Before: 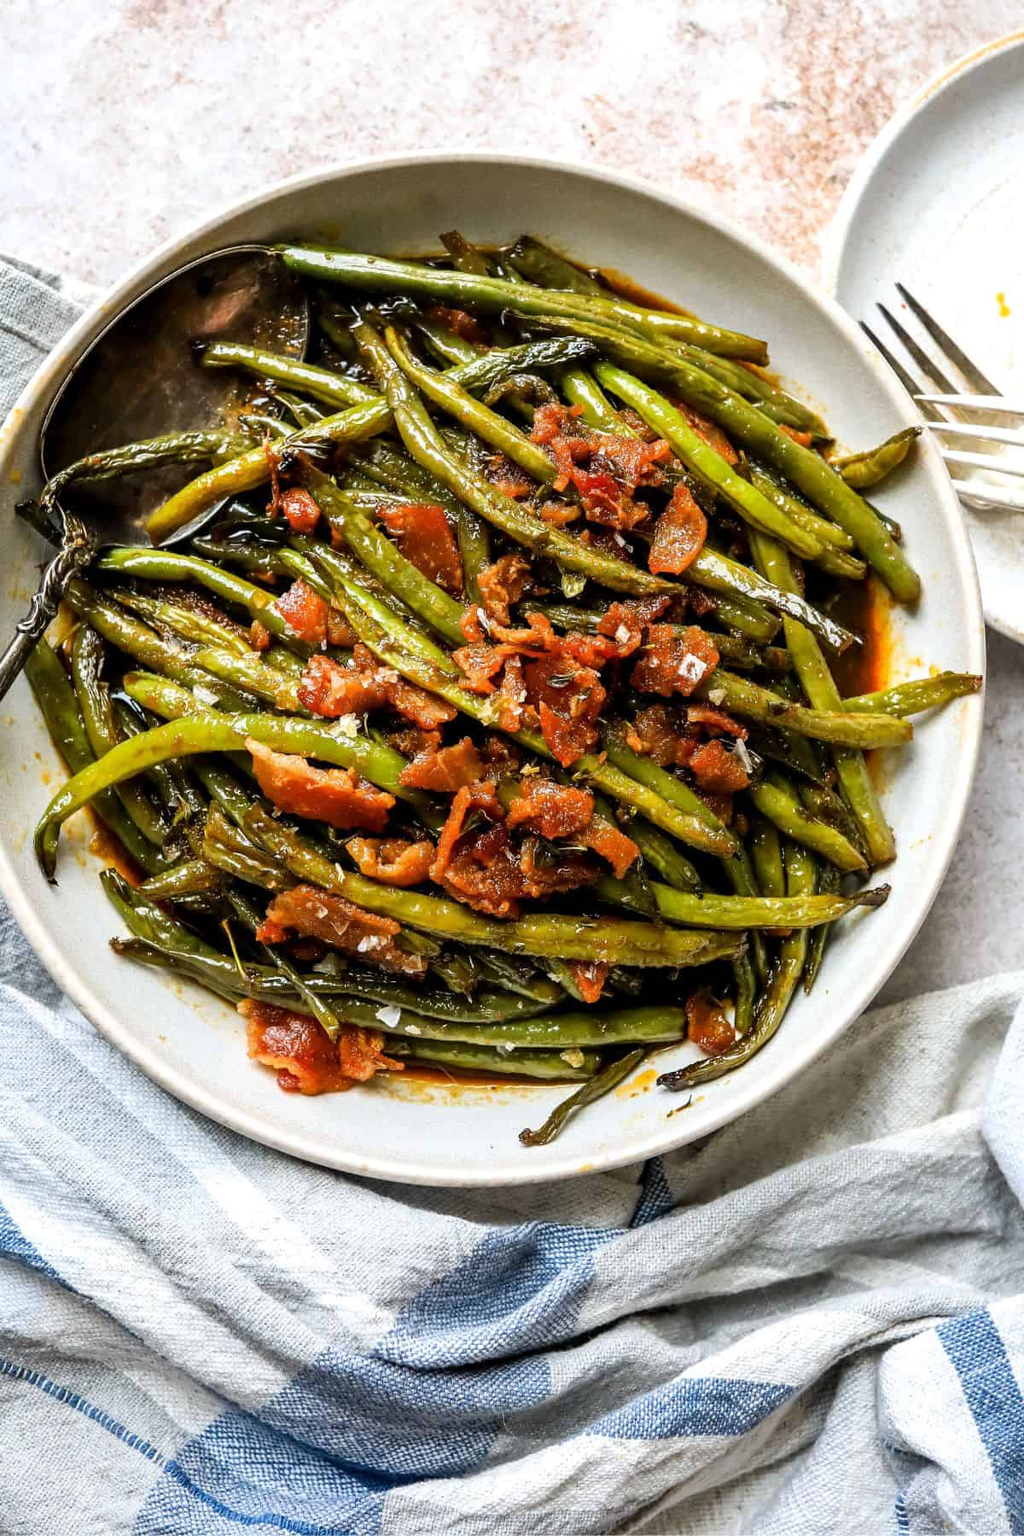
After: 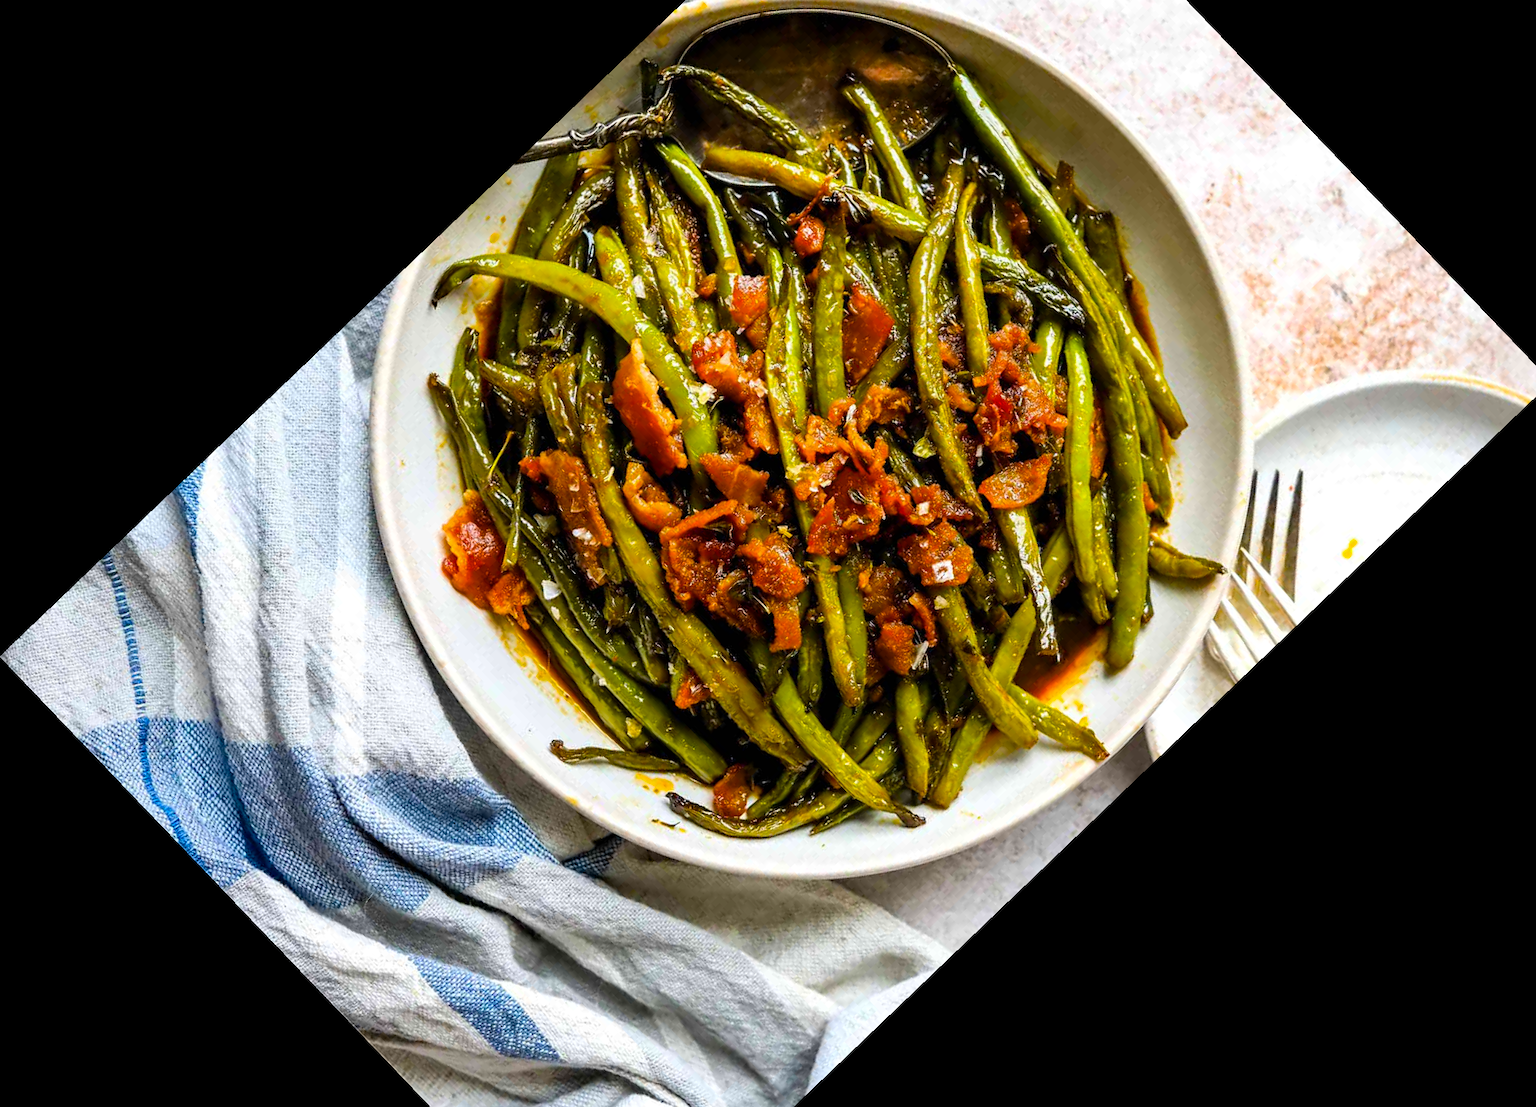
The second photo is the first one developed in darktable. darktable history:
crop and rotate: angle -46.26°, top 16.234%, right 0.912%, bottom 11.704%
color balance rgb: linear chroma grading › global chroma 15%, perceptual saturation grading › global saturation 30%
